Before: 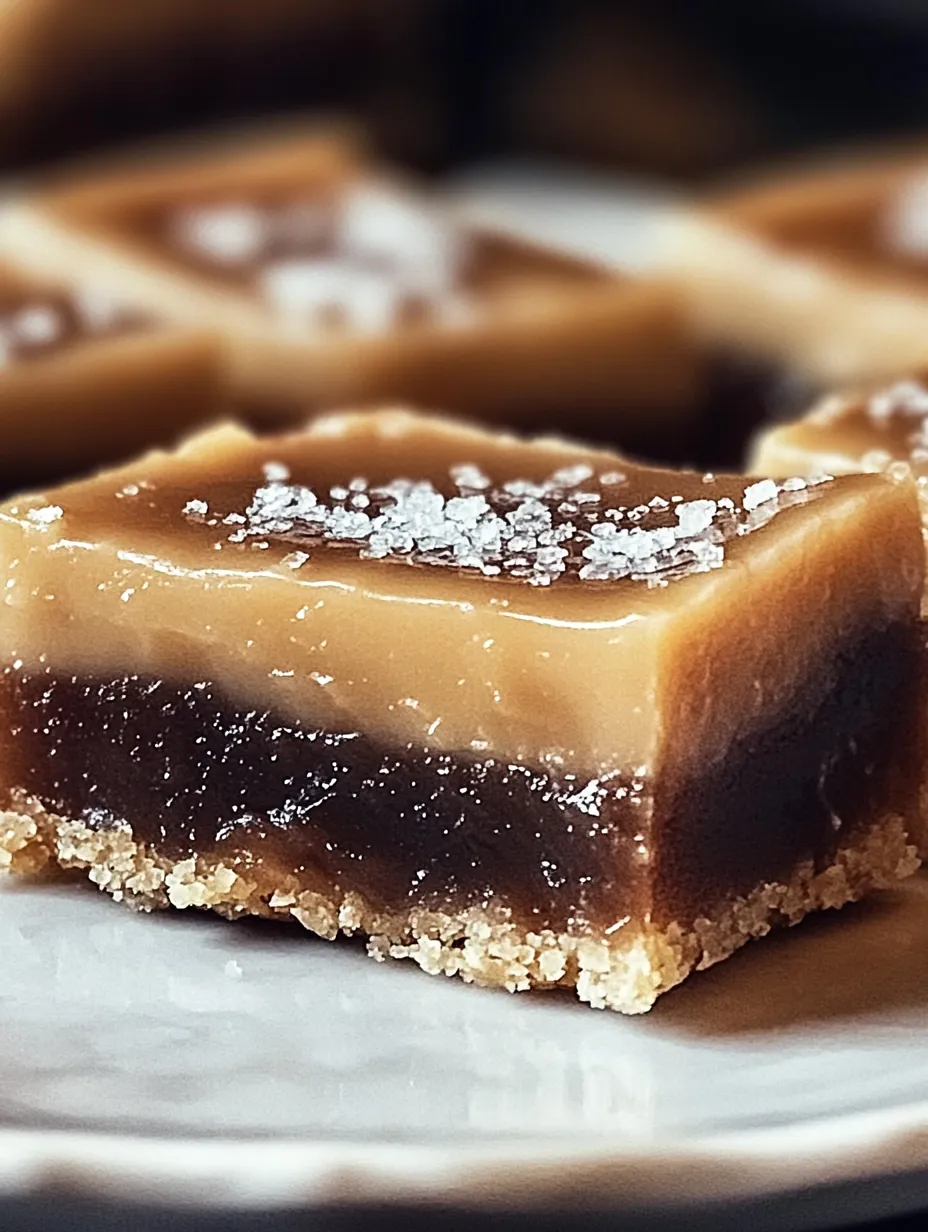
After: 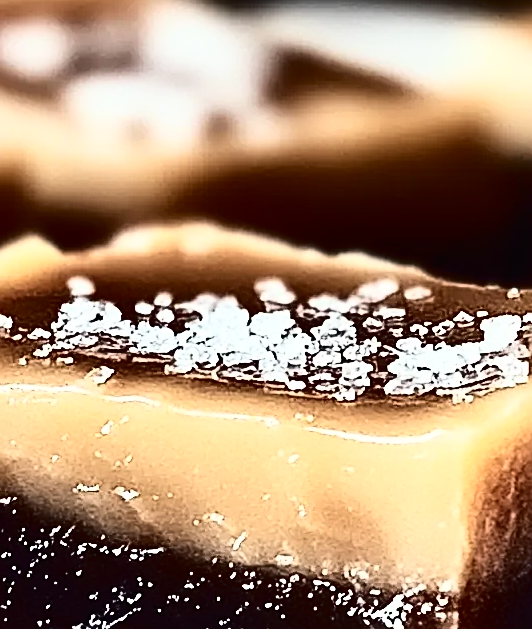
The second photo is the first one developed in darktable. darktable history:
crop: left 21.039%, top 15.052%, right 21.582%, bottom 33.864%
tone curve: curves: ch0 [(0, 0) (0.003, 0.01) (0.011, 0.012) (0.025, 0.012) (0.044, 0.017) (0.069, 0.021) (0.1, 0.025) (0.136, 0.03) (0.177, 0.037) (0.224, 0.052) (0.277, 0.092) (0.335, 0.16) (0.399, 0.3) (0.468, 0.463) (0.543, 0.639) (0.623, 0.796) (0.709, 0.904) (0.801, 0.962) (0.898, 0.988) (1, 1)], color space Lab, independent channels, preserve colors none
sharpen: amount 0.59
